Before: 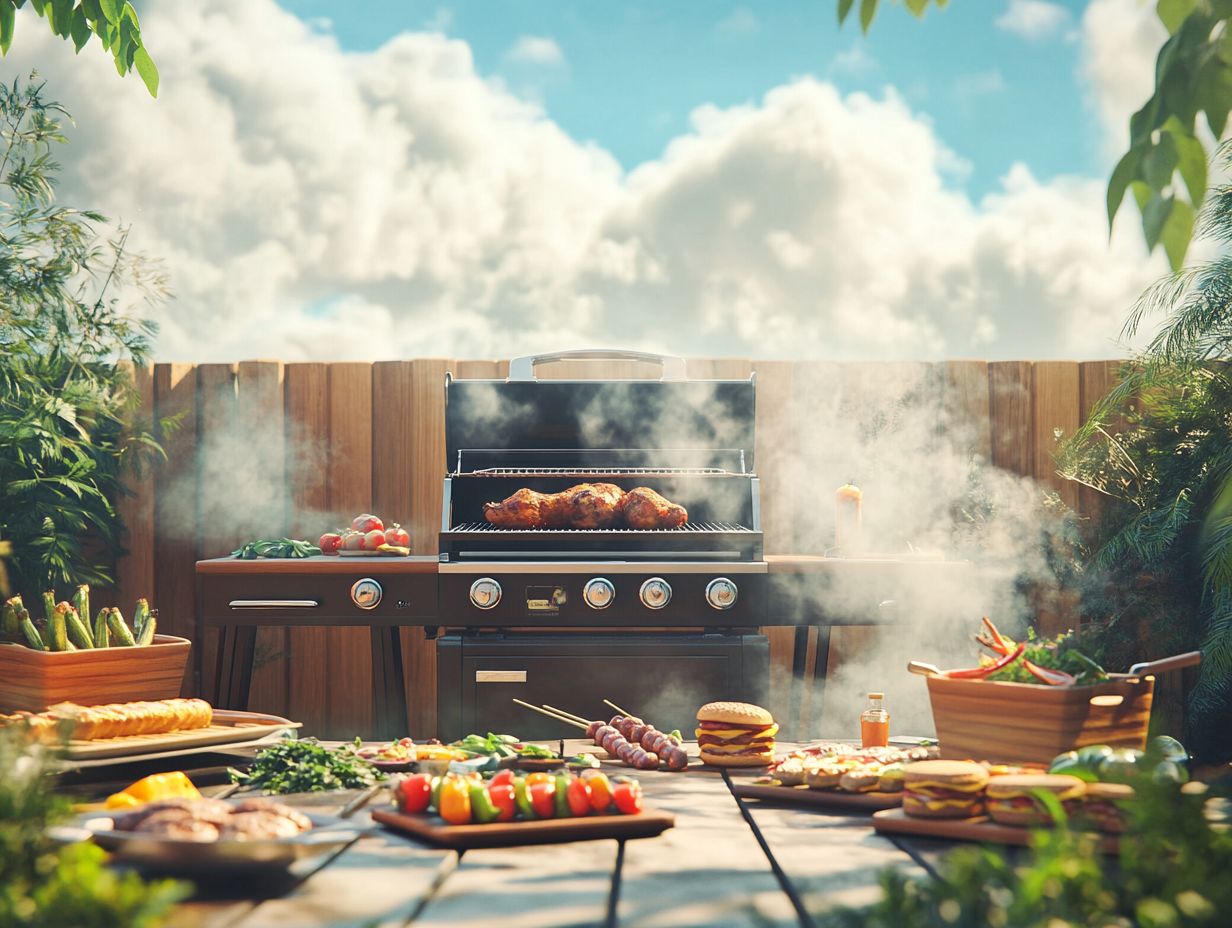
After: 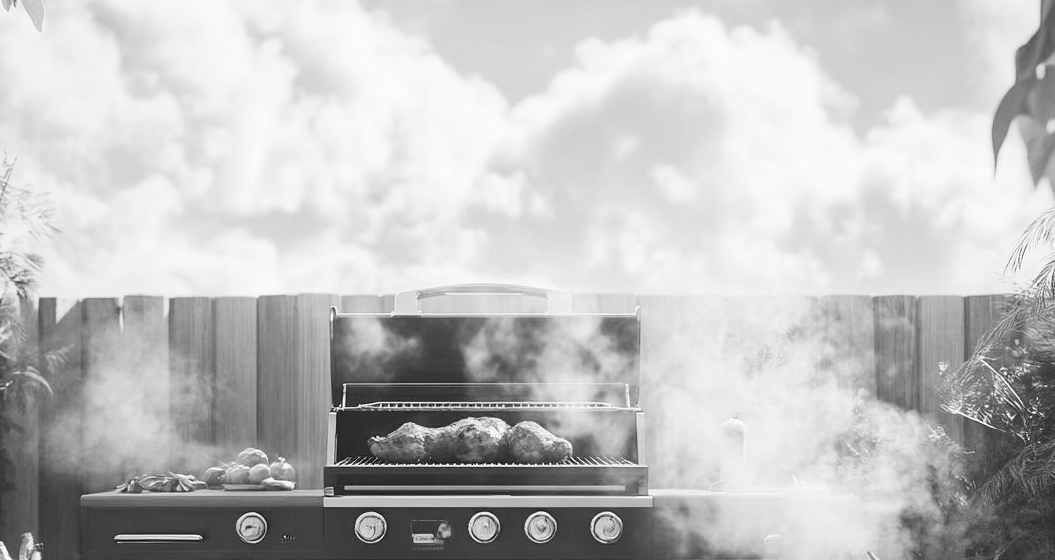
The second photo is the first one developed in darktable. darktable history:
tone curve: curves: ch0 [(0, 0) (0.003, 0.019) (0.011, 0.022) (0.025, 0.025) (0.044, 0.04) (0.069, 0.069) (0.1, 0.108) (0.136, 0.152) (0.177, 0.199) (0.224, 0.26) (0.277, 0.321) (0.335, 0.392) (0.399, 0.472) (0.468, 0.547) (0.543, 0.624) (0.623, 0.713) (0.709, 0.786) (0.801, 0.865) (0.898, 0.939) (1, 1)], preserve colors none
crop and rotate: left 9.345%, top 7.22%, right 4.982%, bottom 32.331%
monochrome: a -6.99, b 35.61, size 1.4
